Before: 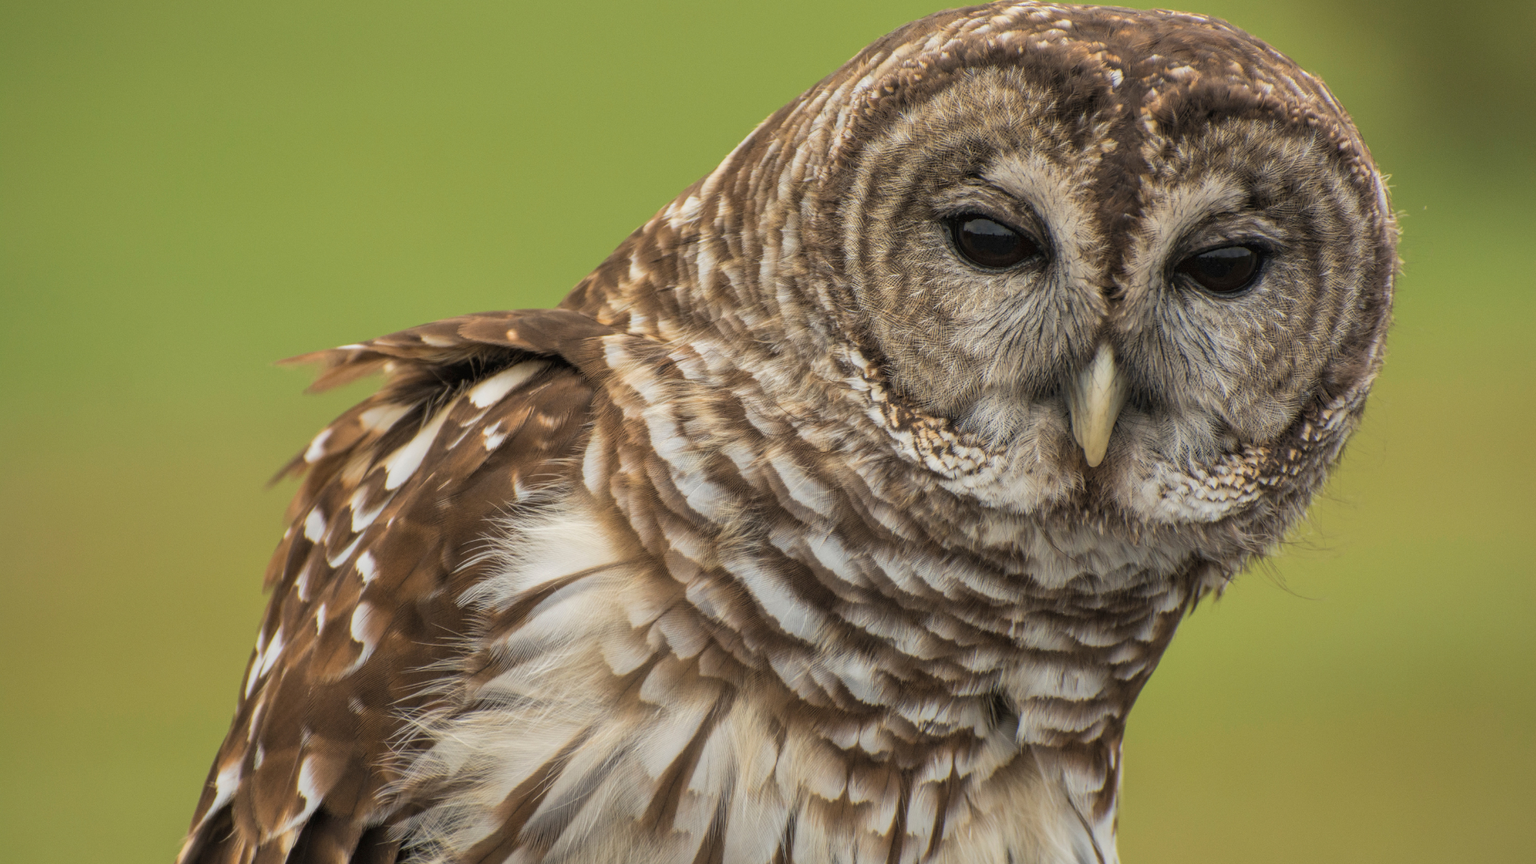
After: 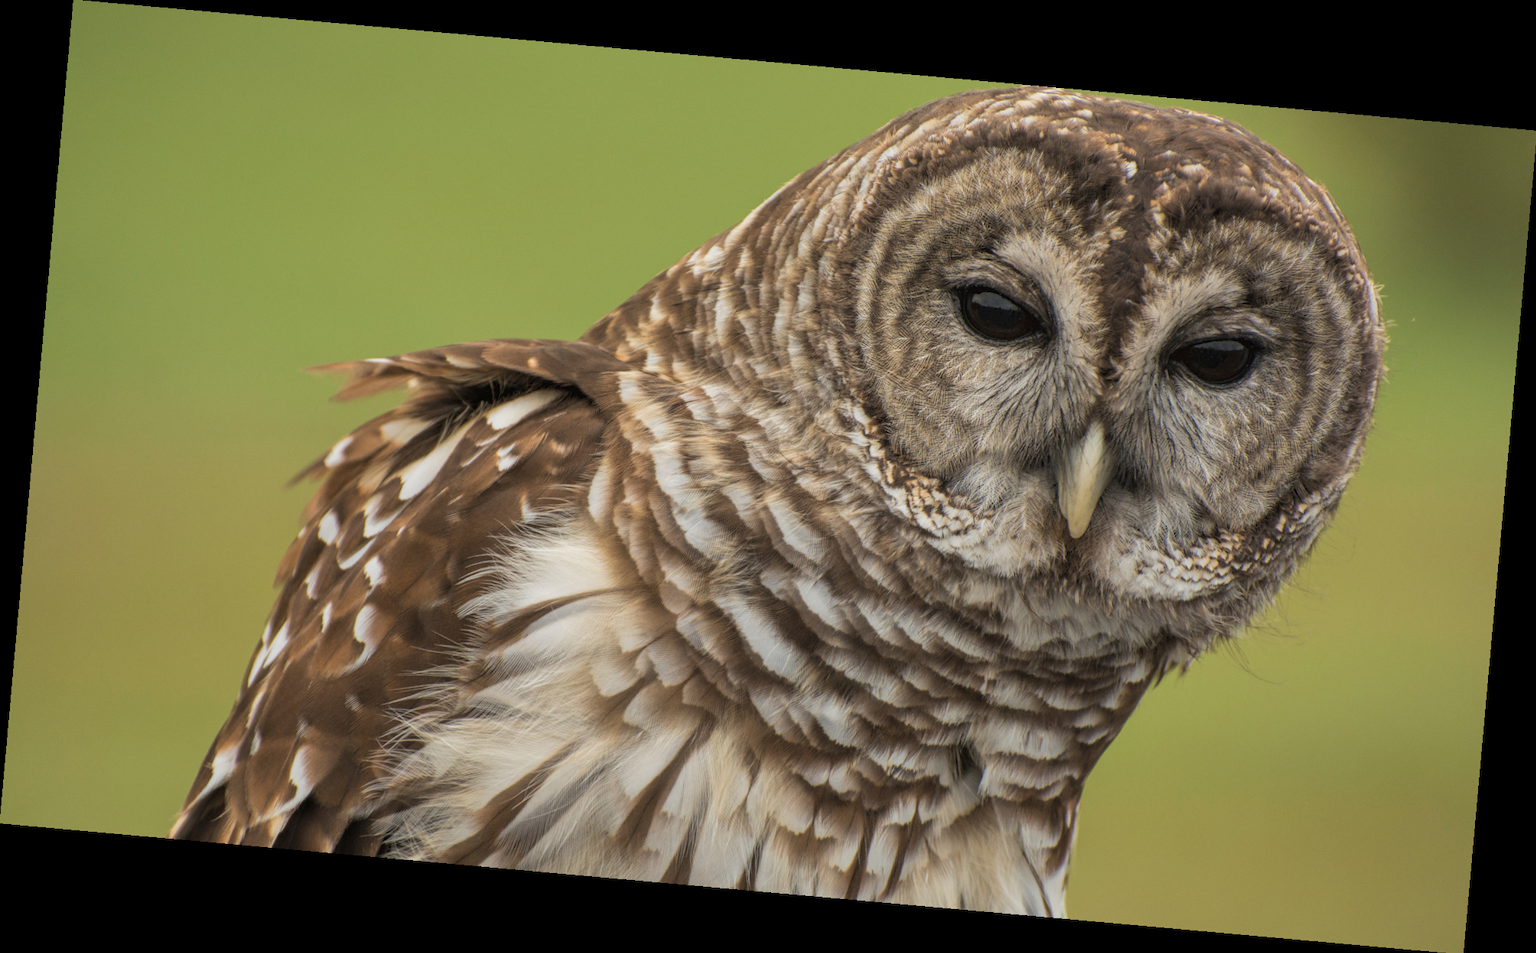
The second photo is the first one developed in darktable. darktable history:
contrast brightness saturation: saturation -0.05
rotate and perspective: rotation 5.12°, automatic cropping off
